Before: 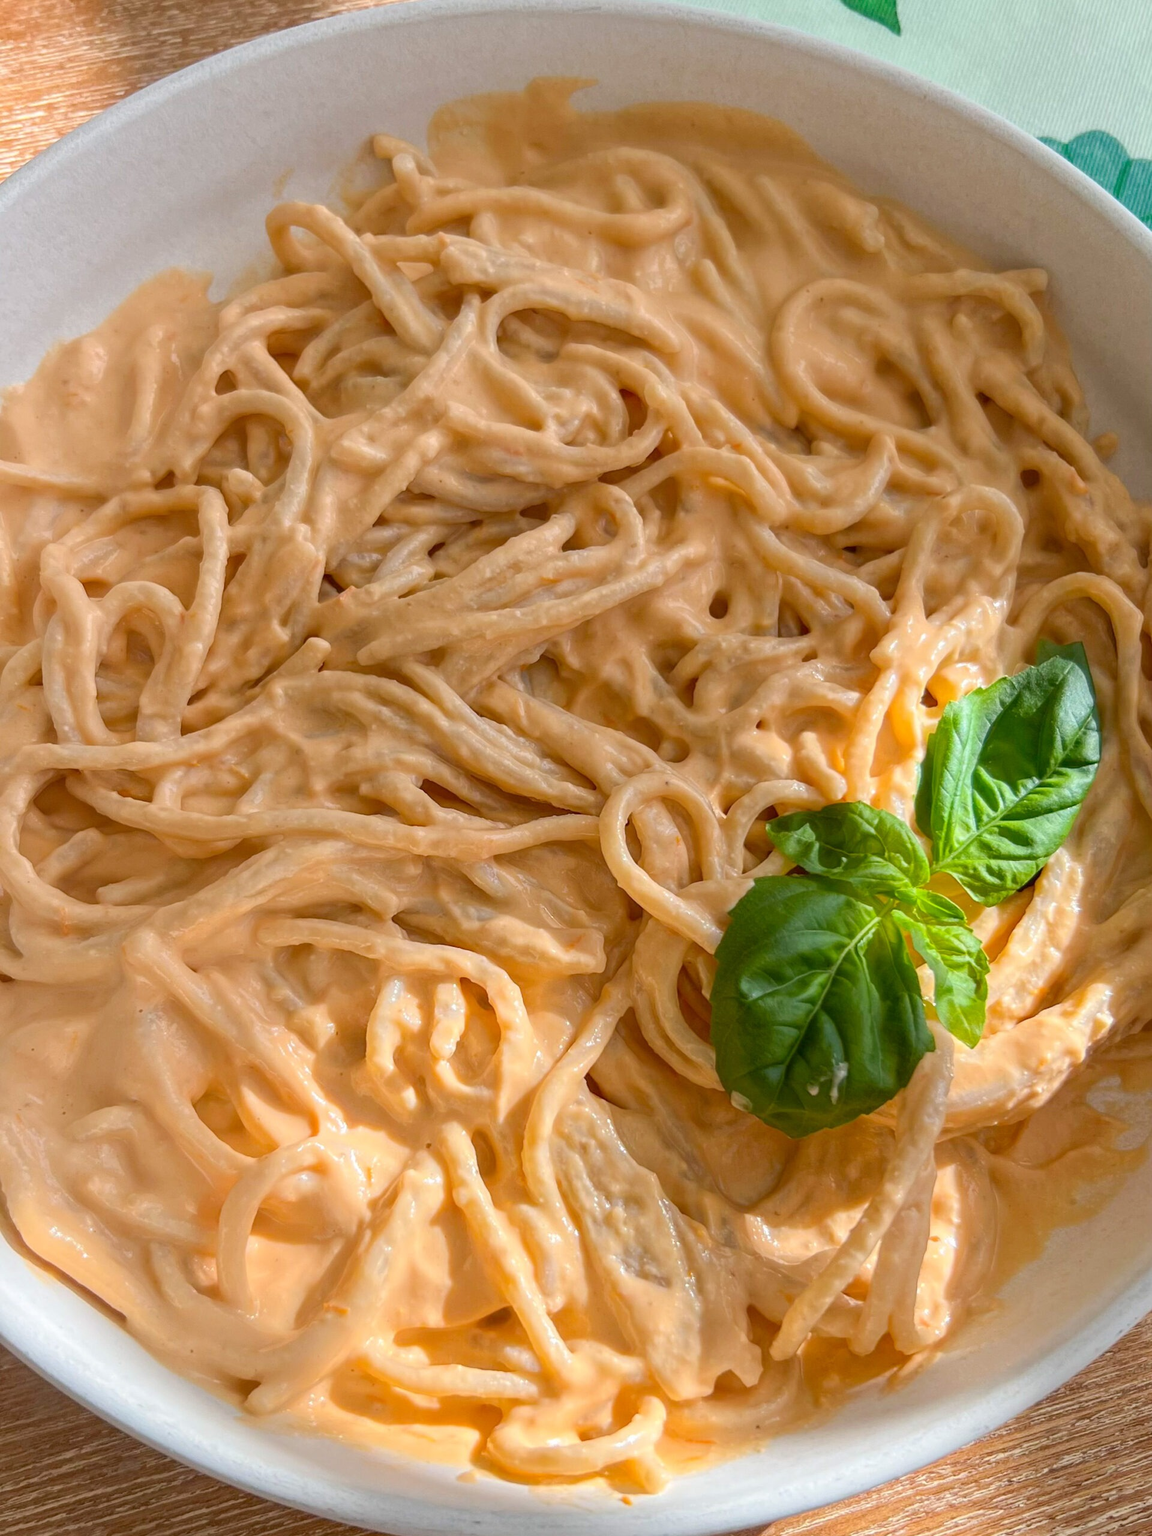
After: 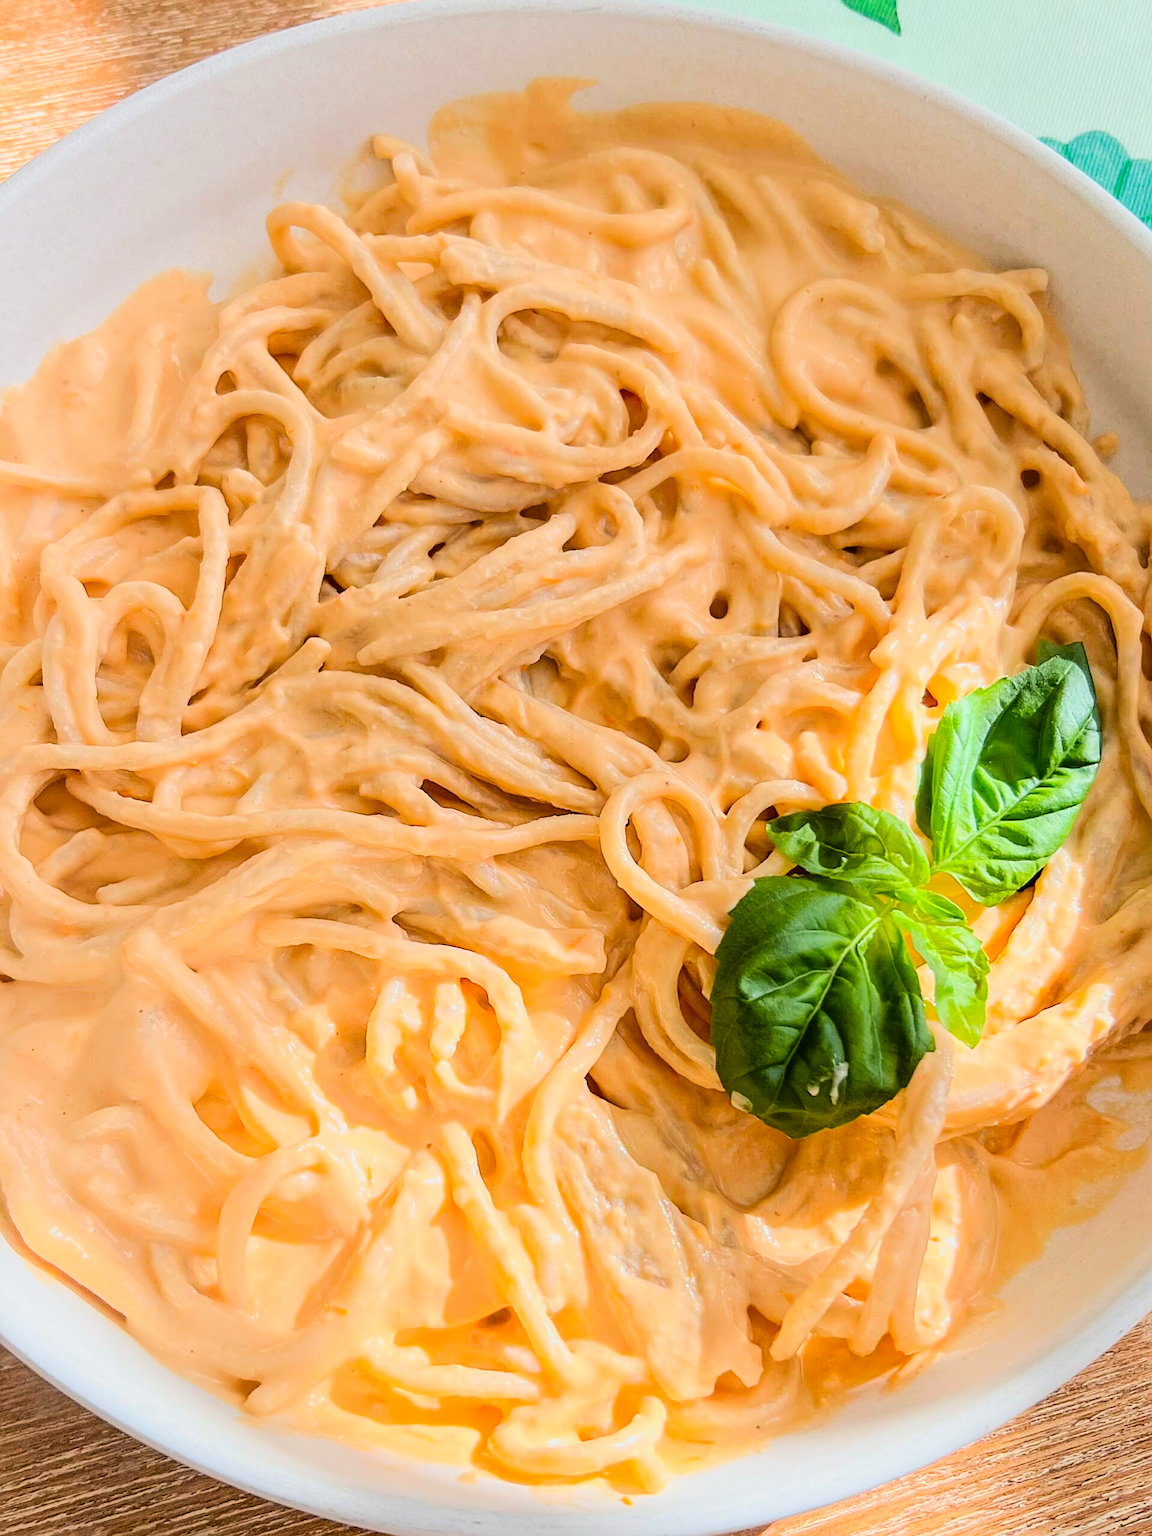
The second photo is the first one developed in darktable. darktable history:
sharpen: on, module defaults
filmic rgb: black relative exposure -7.7 EV, white relative exposure 4.38 EV, target black luminance 0%, hardness 3.75, latitude 50.52%, contrast 1.064, highlights saturation mix 8.65%, shadows ↔ highlights balance -0.249%, color science v6 (2022), iterations of high-quality reconstruction 0
tone curve: curves: ch0 [(0, 0.026) (0.146, 0.158) (0.272, 0.34) (0.453, 0.627) (0.687, 0.829) (1, 1)], color space Lab, linked channels, preserve colors none
